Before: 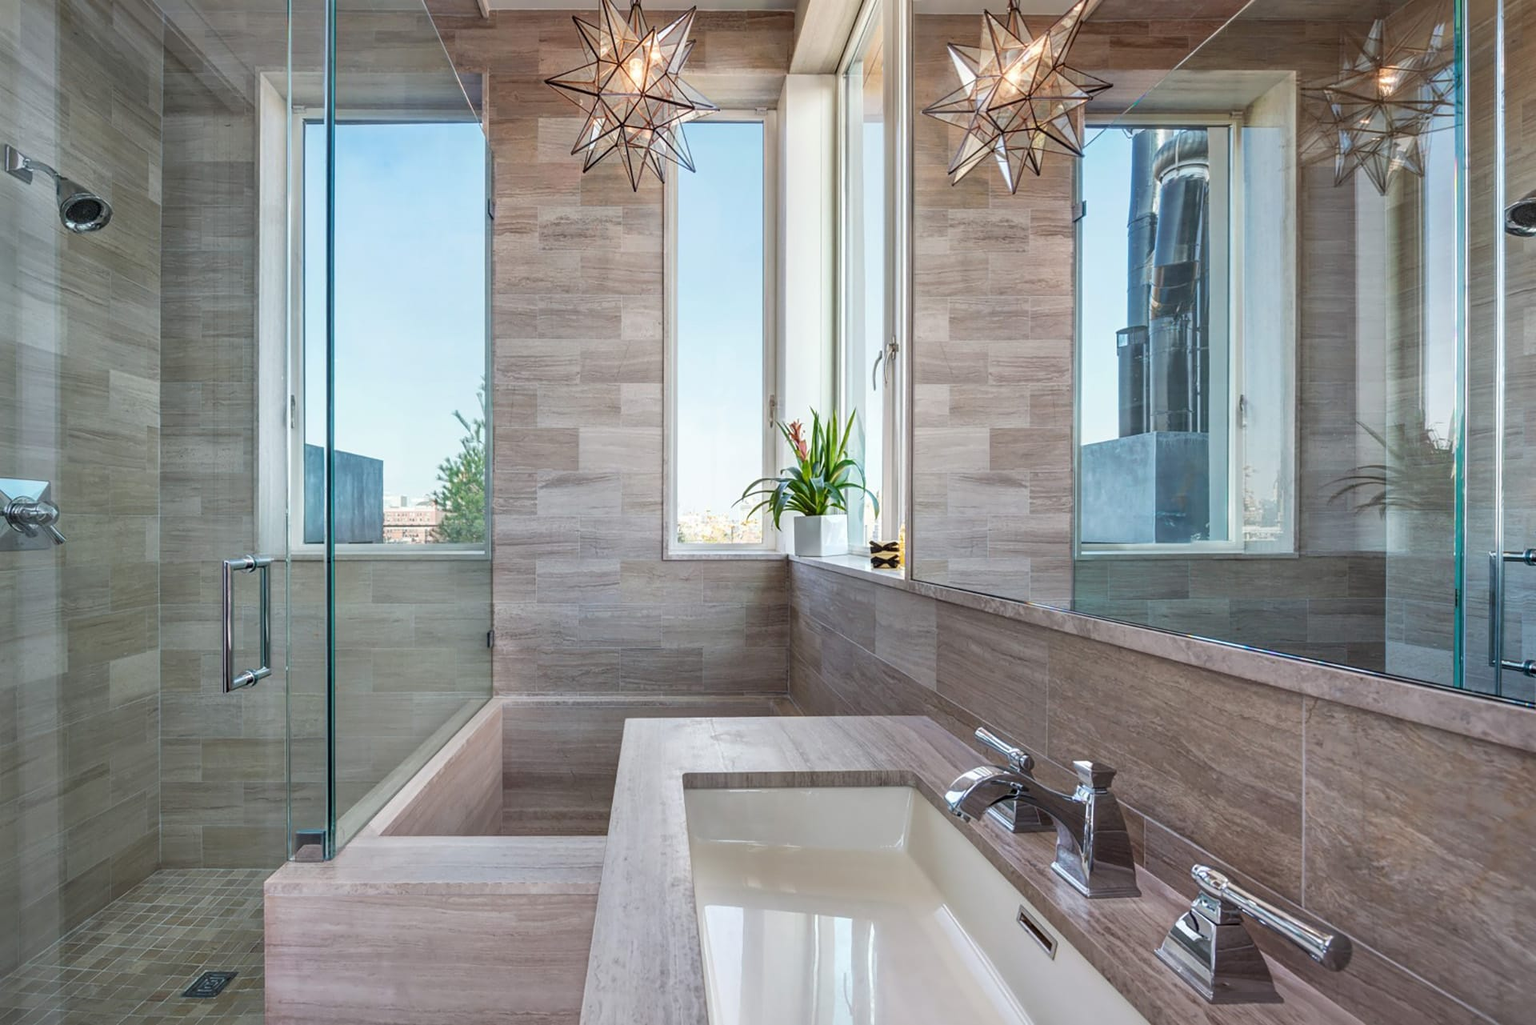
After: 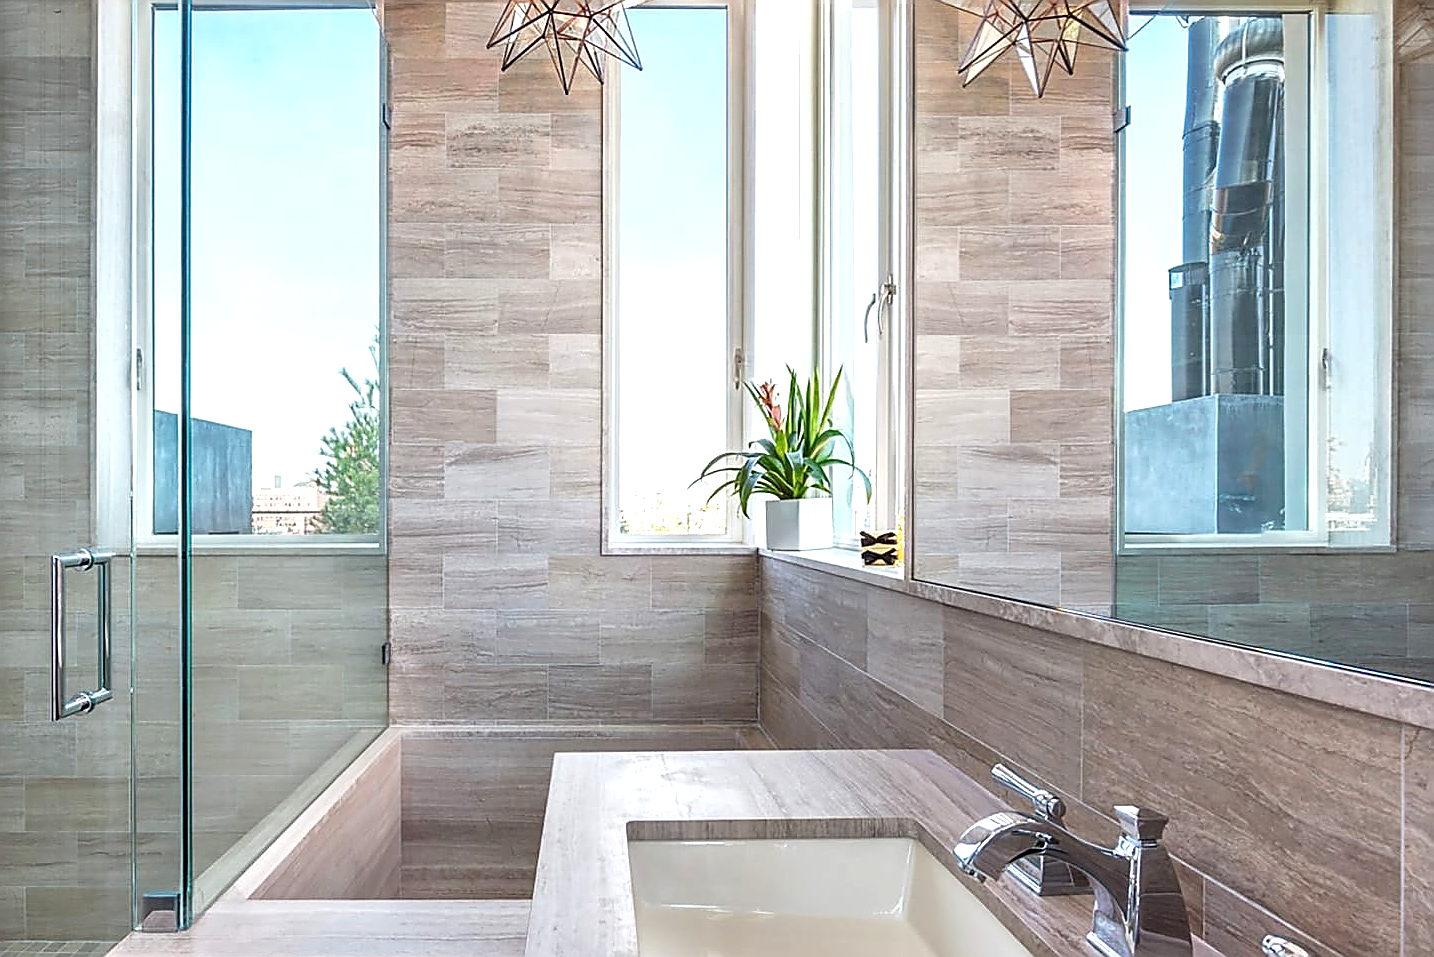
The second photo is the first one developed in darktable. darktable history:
crop and rotate: left 11.831%, top 11.346%, right 13.429%, bottom 13.899%
sharpen: radius 1.4, amount 1.25, threshold 0.7
exposure: exposure 0.6 EV, compensate highlight preservation false
